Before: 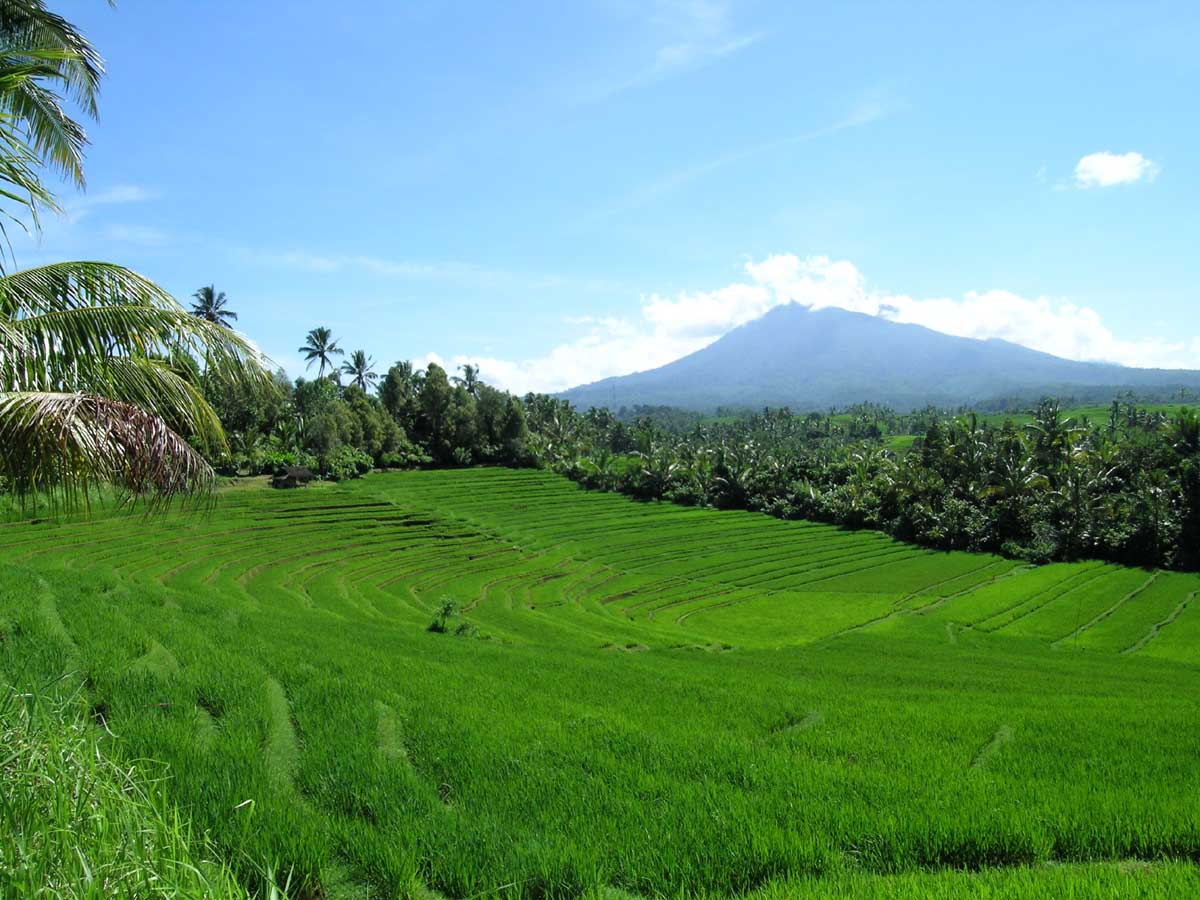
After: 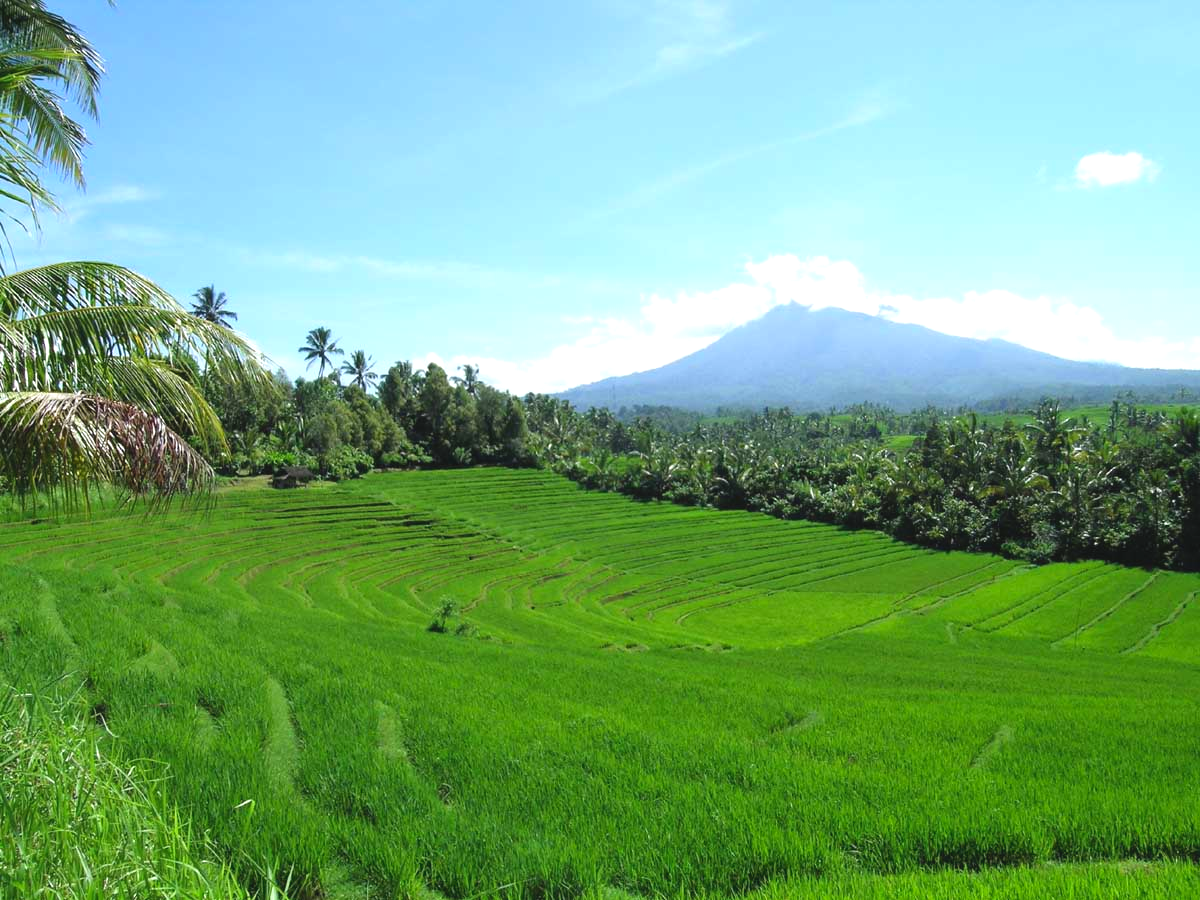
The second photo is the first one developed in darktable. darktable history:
exposure: exposure 0.509 EV, compensate highlight preservation false
contrast brightness saturation: contrast -0.111
